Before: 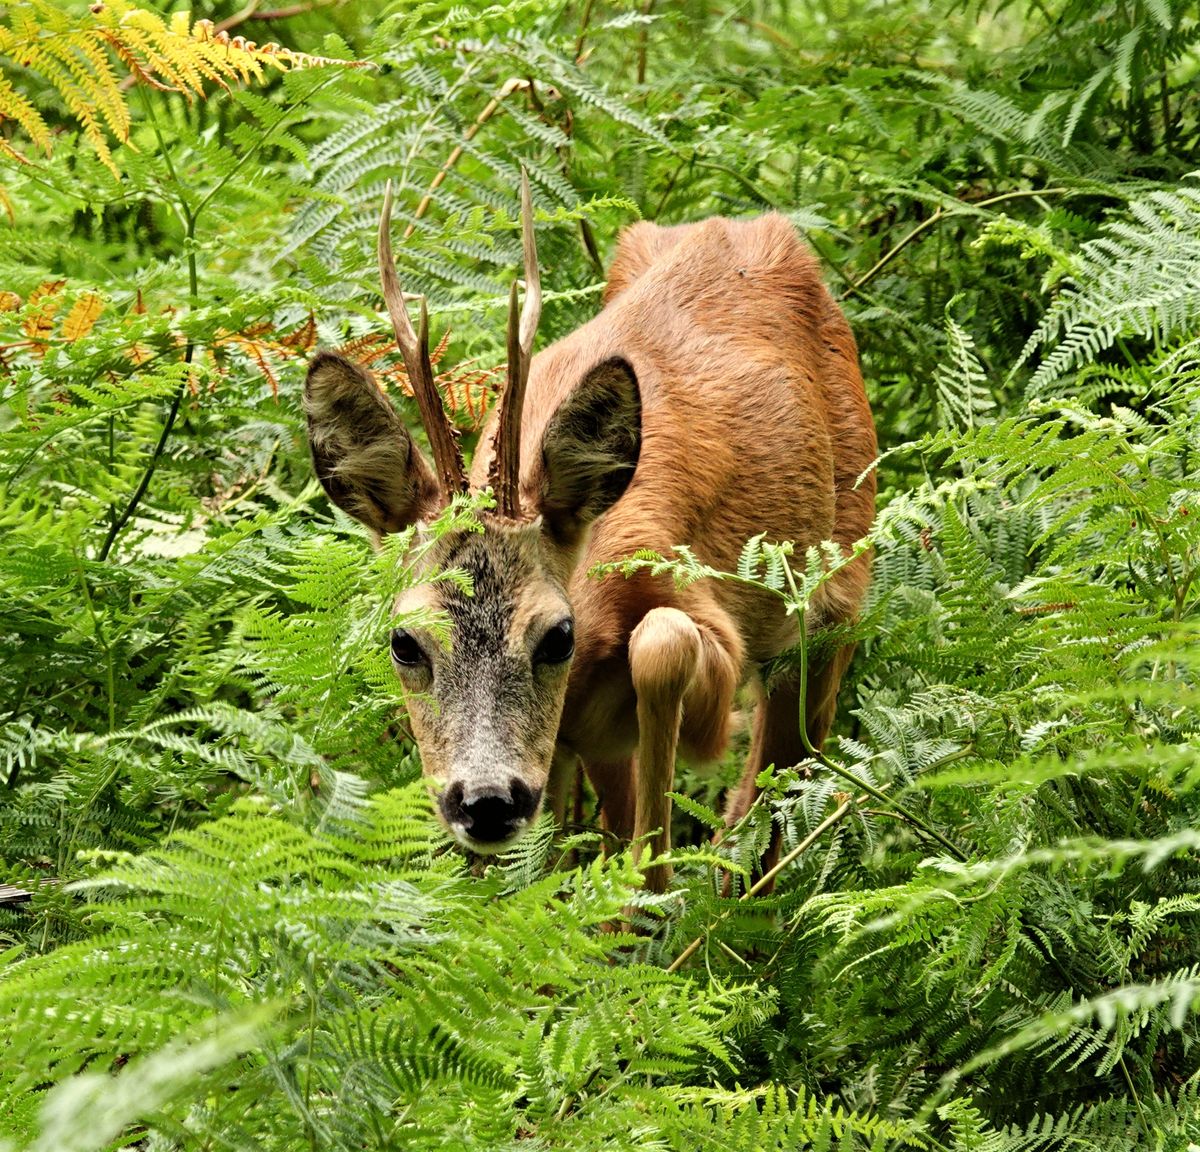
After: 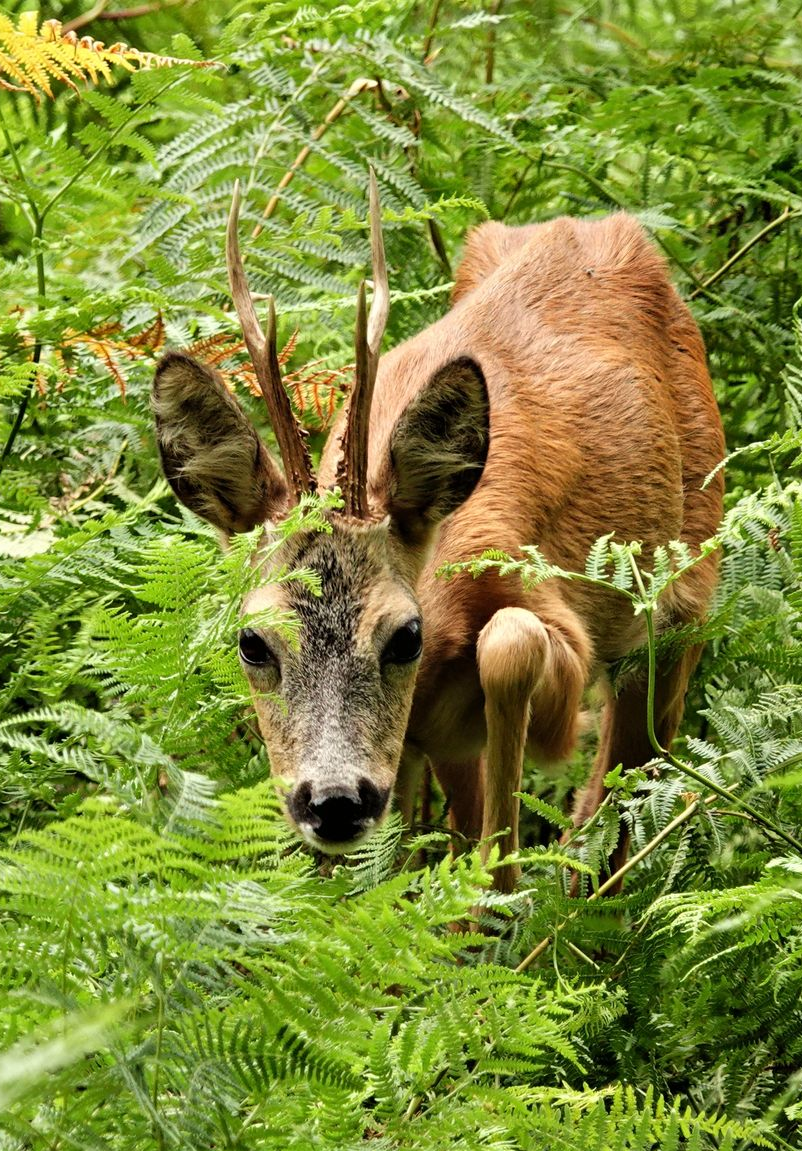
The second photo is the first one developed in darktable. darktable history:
crop and rotate: left 12.683%, right 20.413%
